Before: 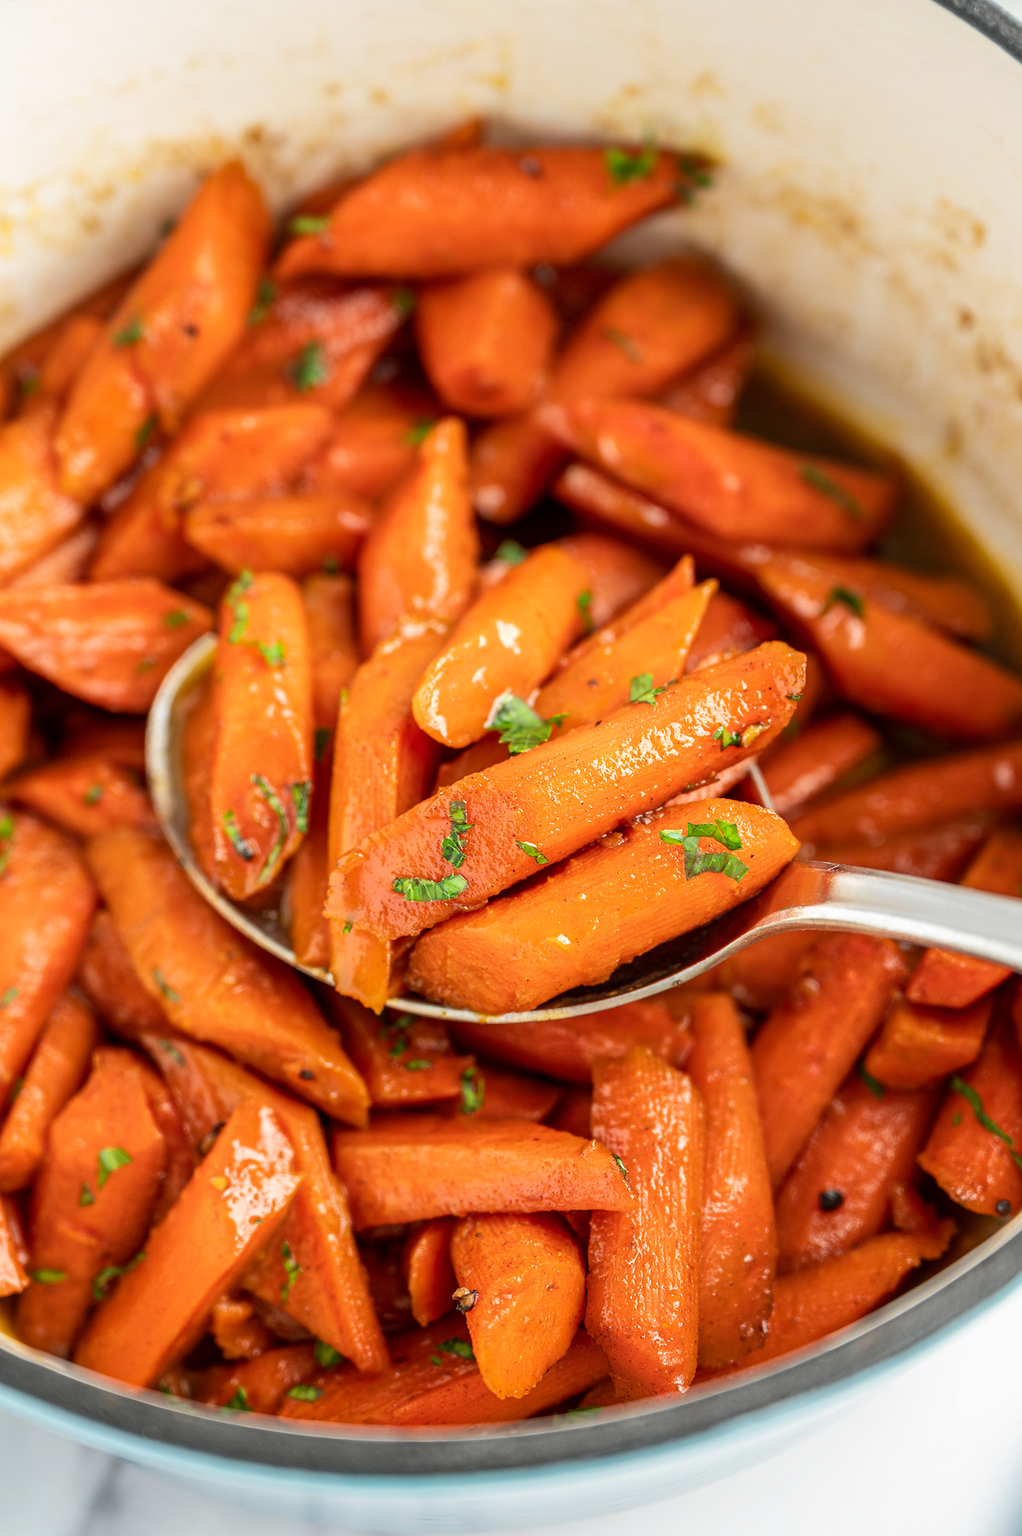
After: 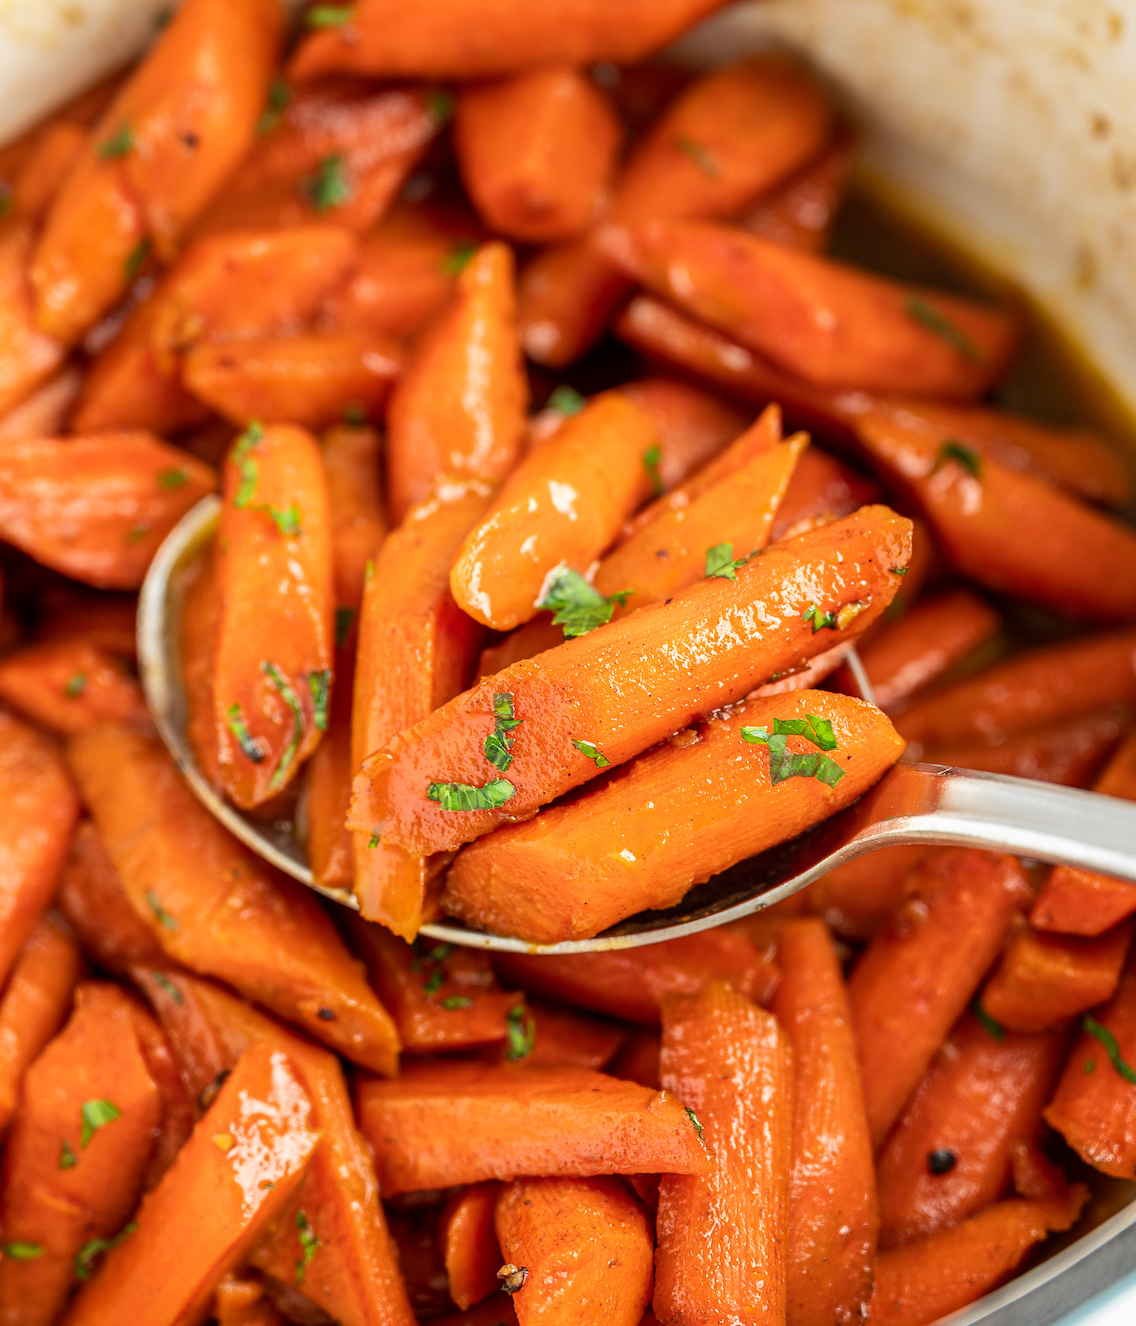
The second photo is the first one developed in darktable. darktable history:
crop and rotate: left 2.885%, top 13.77%, right 2.374%, bottom 12.694%
